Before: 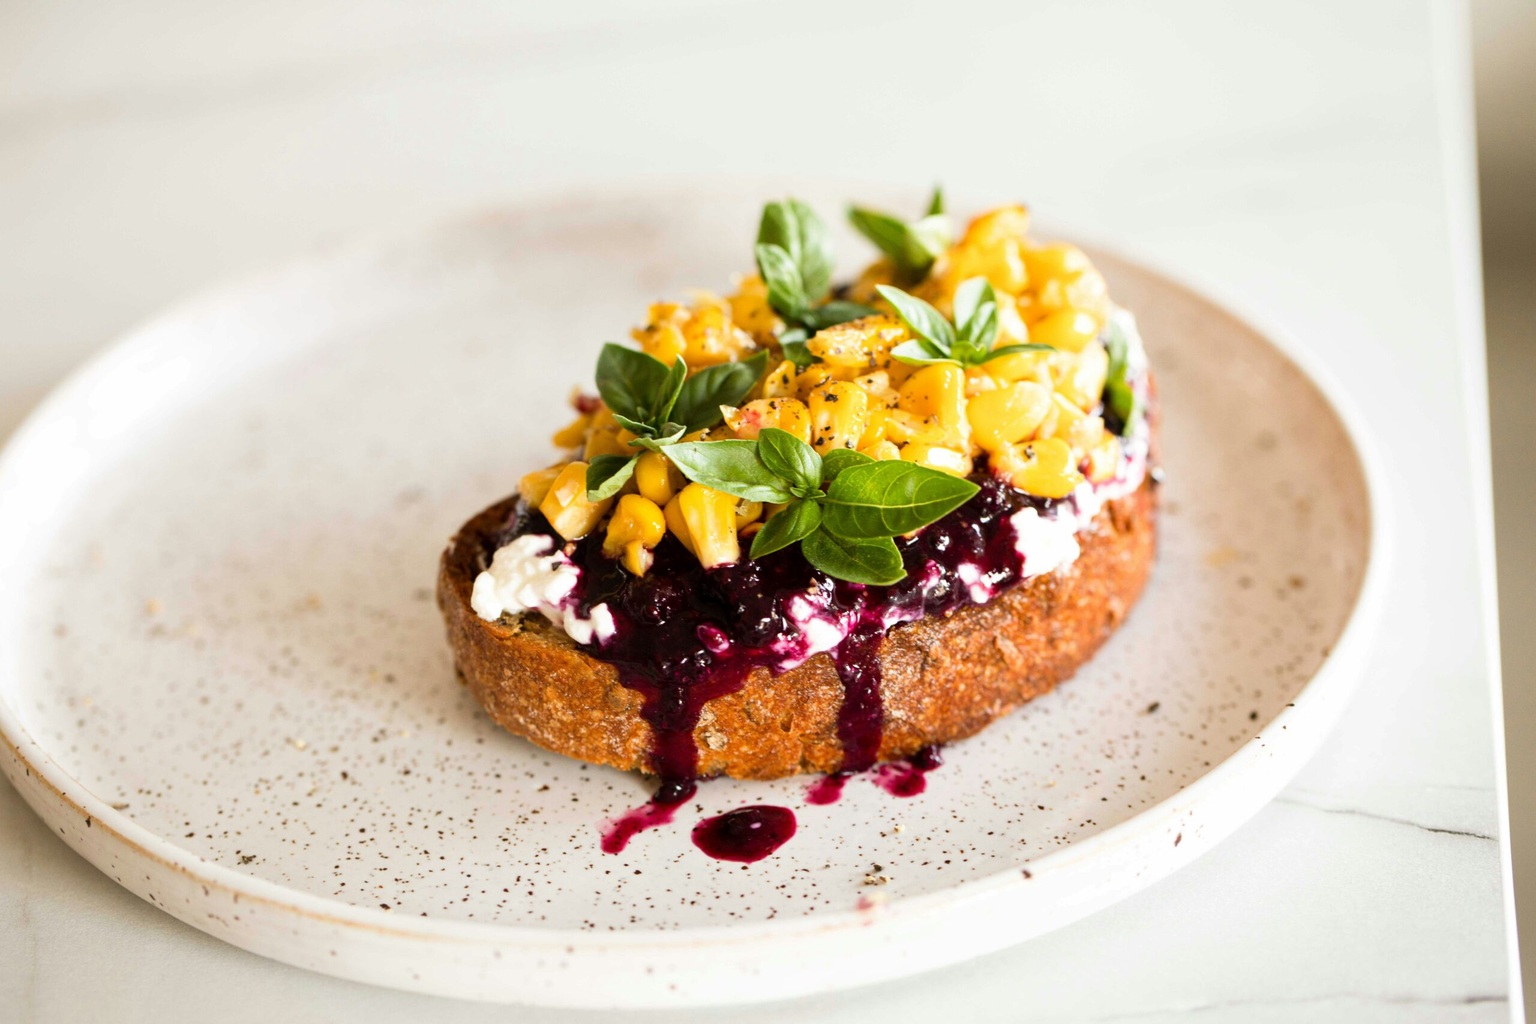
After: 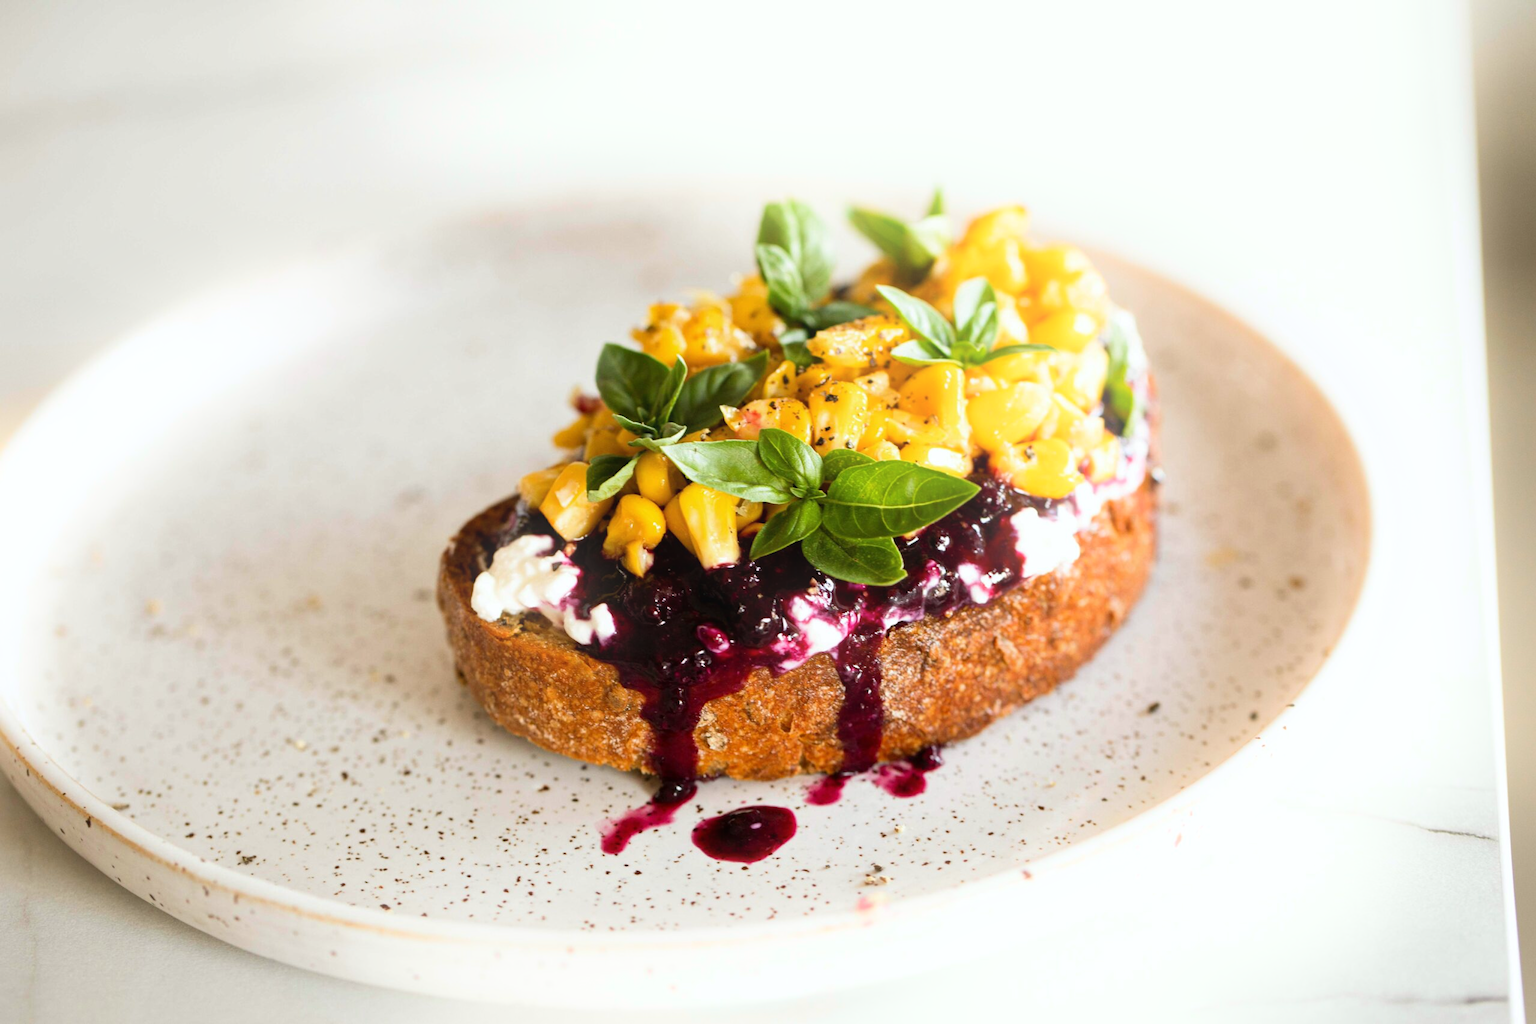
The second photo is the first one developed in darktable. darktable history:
white balance: red 0.986, blue 1.01
bloom: size 15%, threshold 97%, strength 7%
